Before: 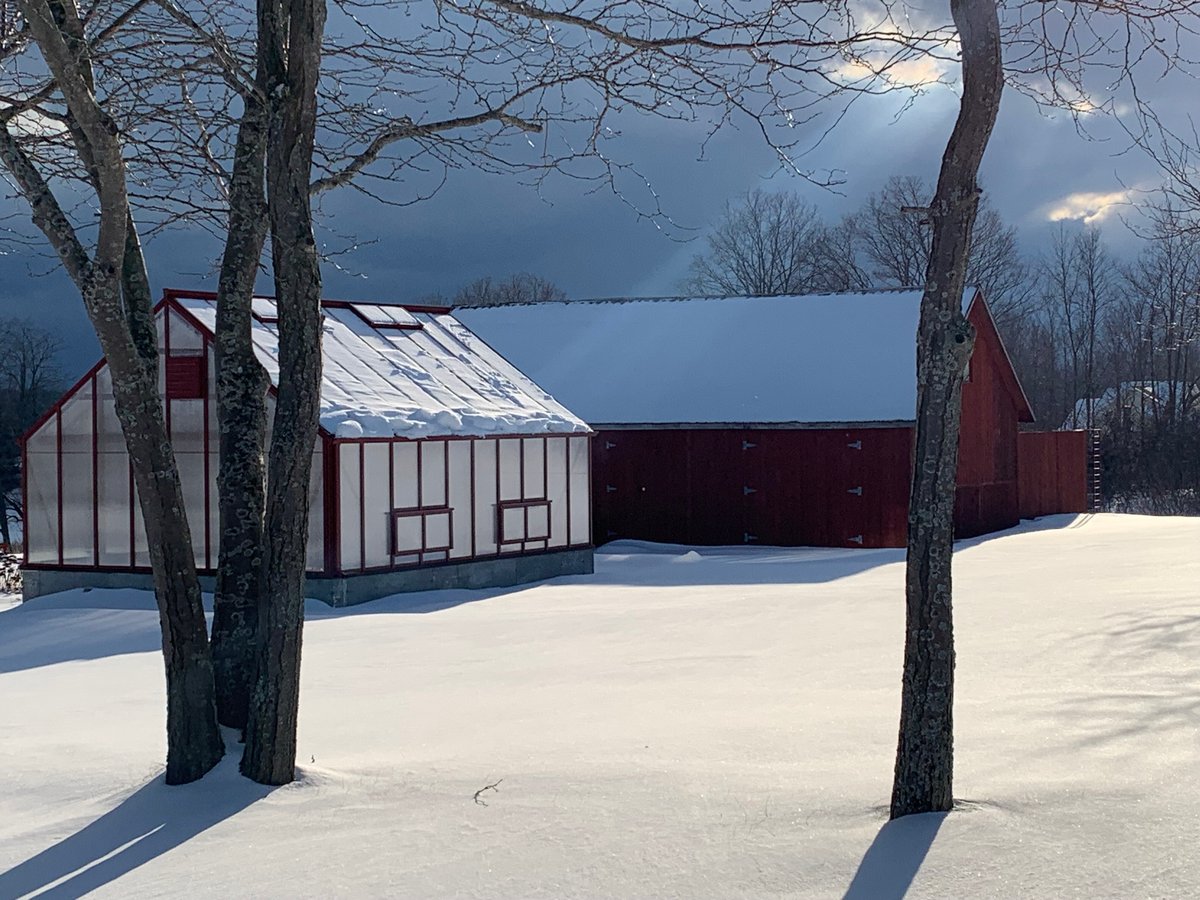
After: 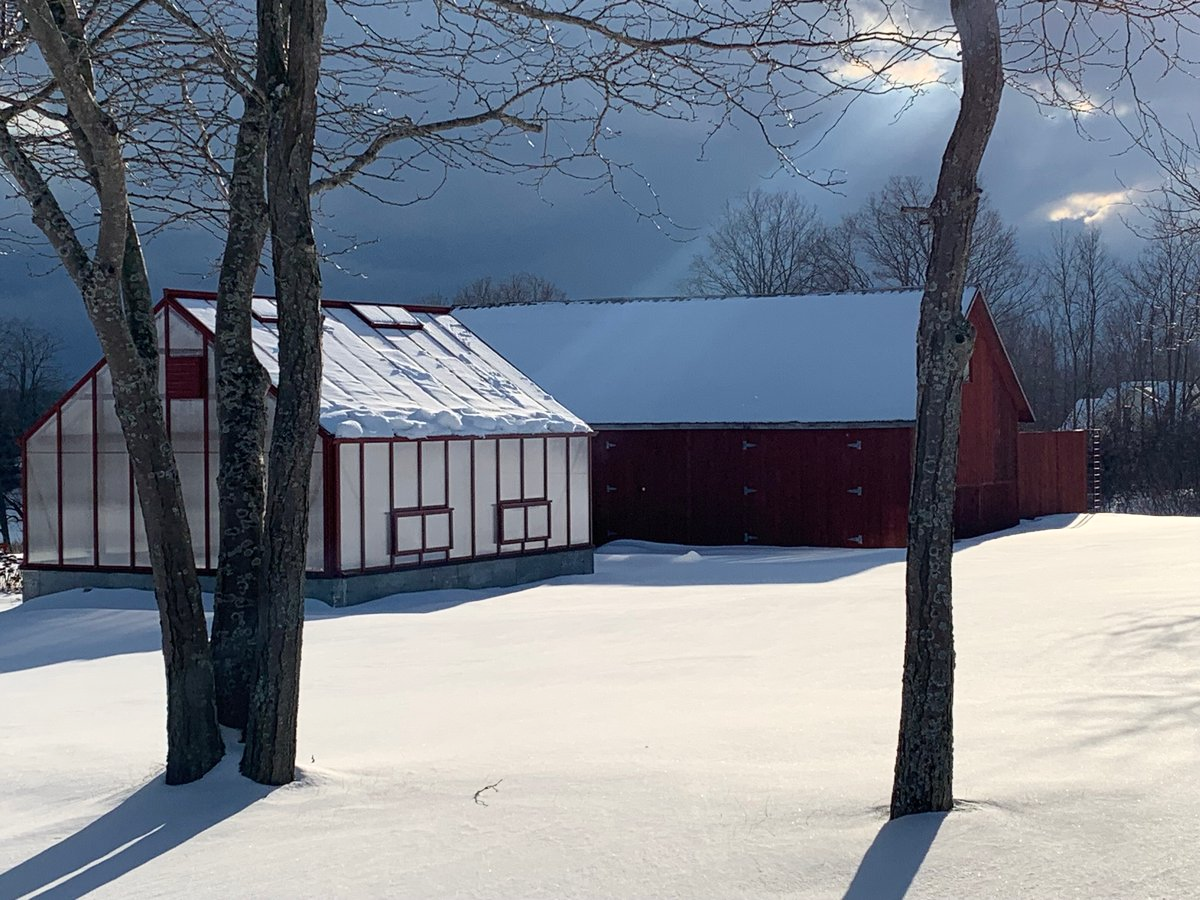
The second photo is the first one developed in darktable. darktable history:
shadows and highlights: shadows 0.366, highlights 38.12
